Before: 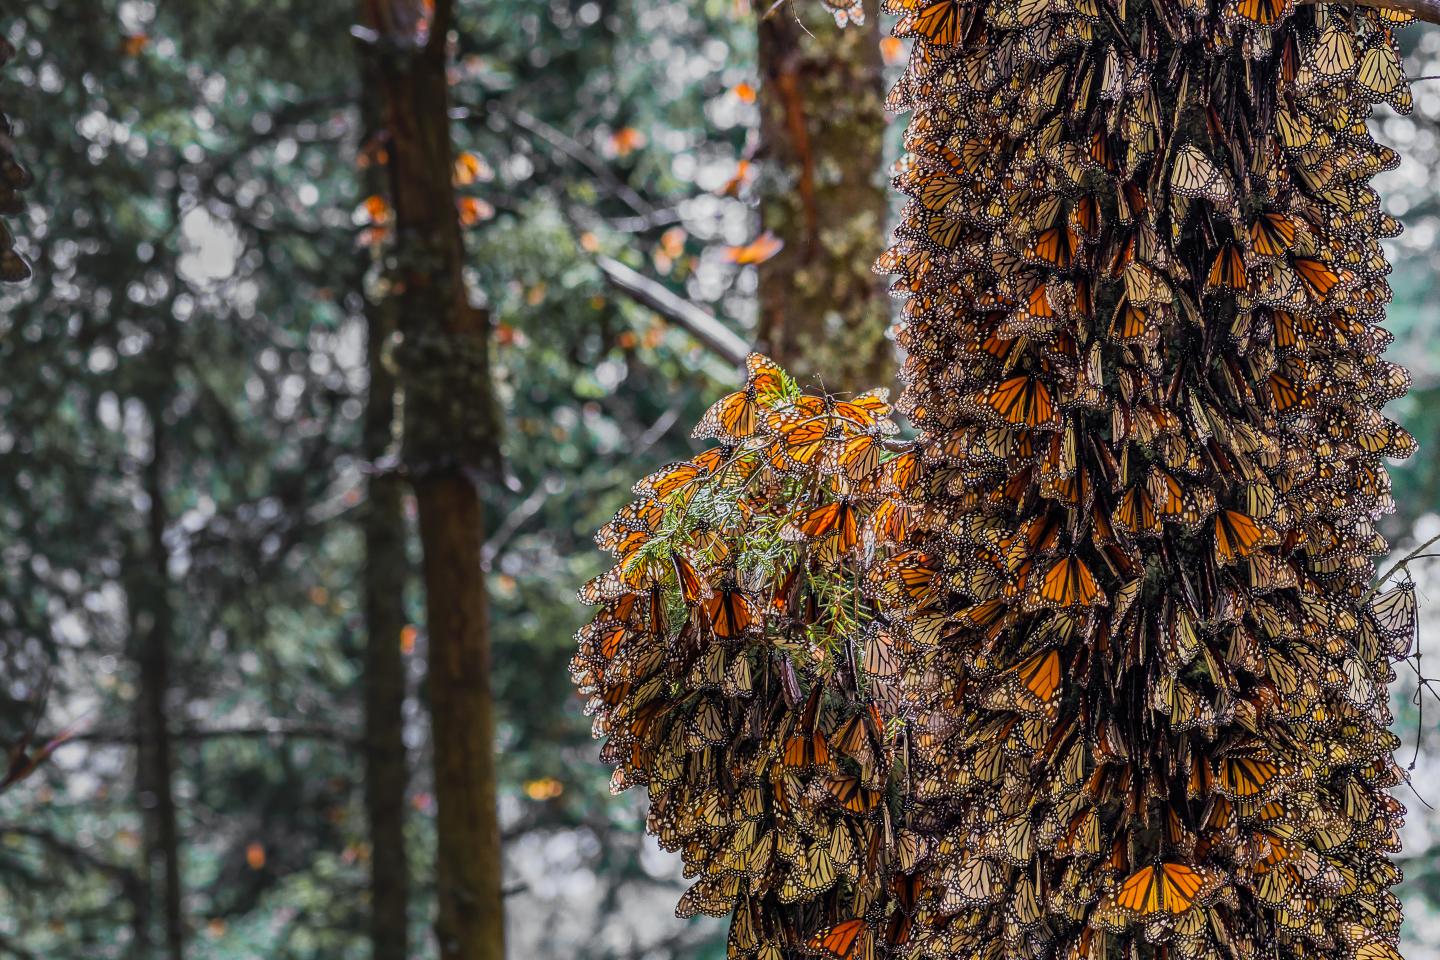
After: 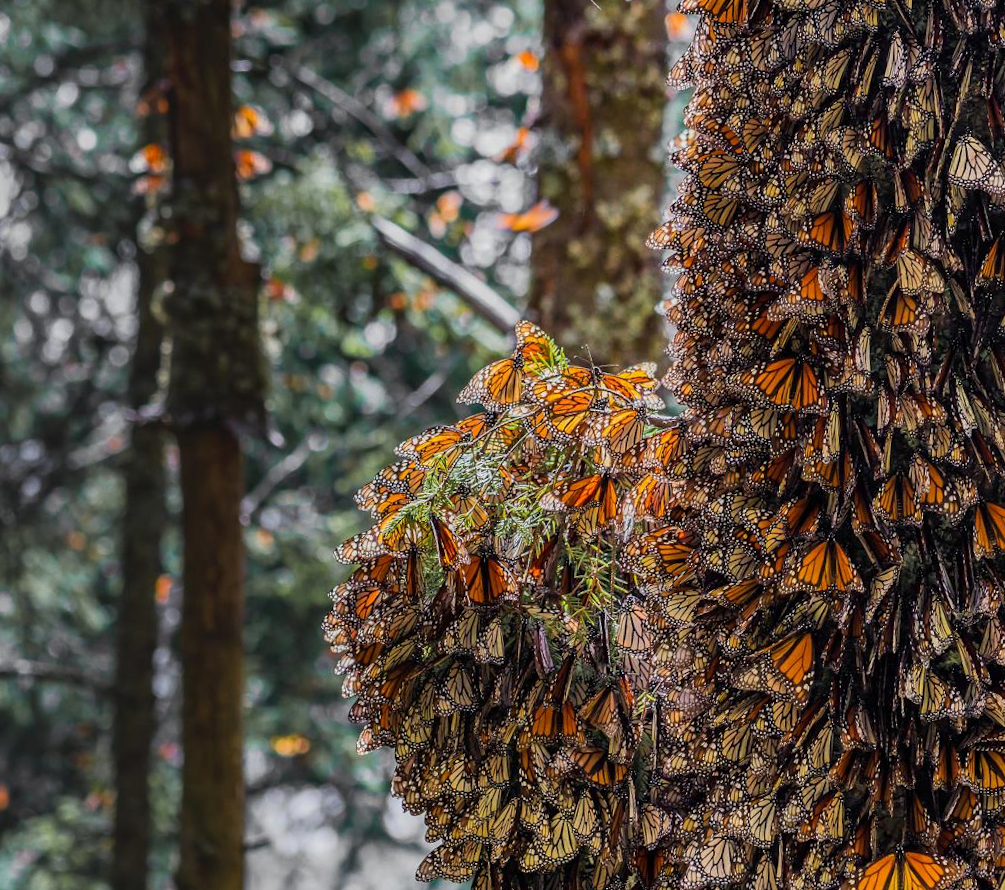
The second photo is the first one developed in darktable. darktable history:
crop and rotate: angle -3°, left 13.907%, top 0.024%, right 10.859%, bottom 0.082%
